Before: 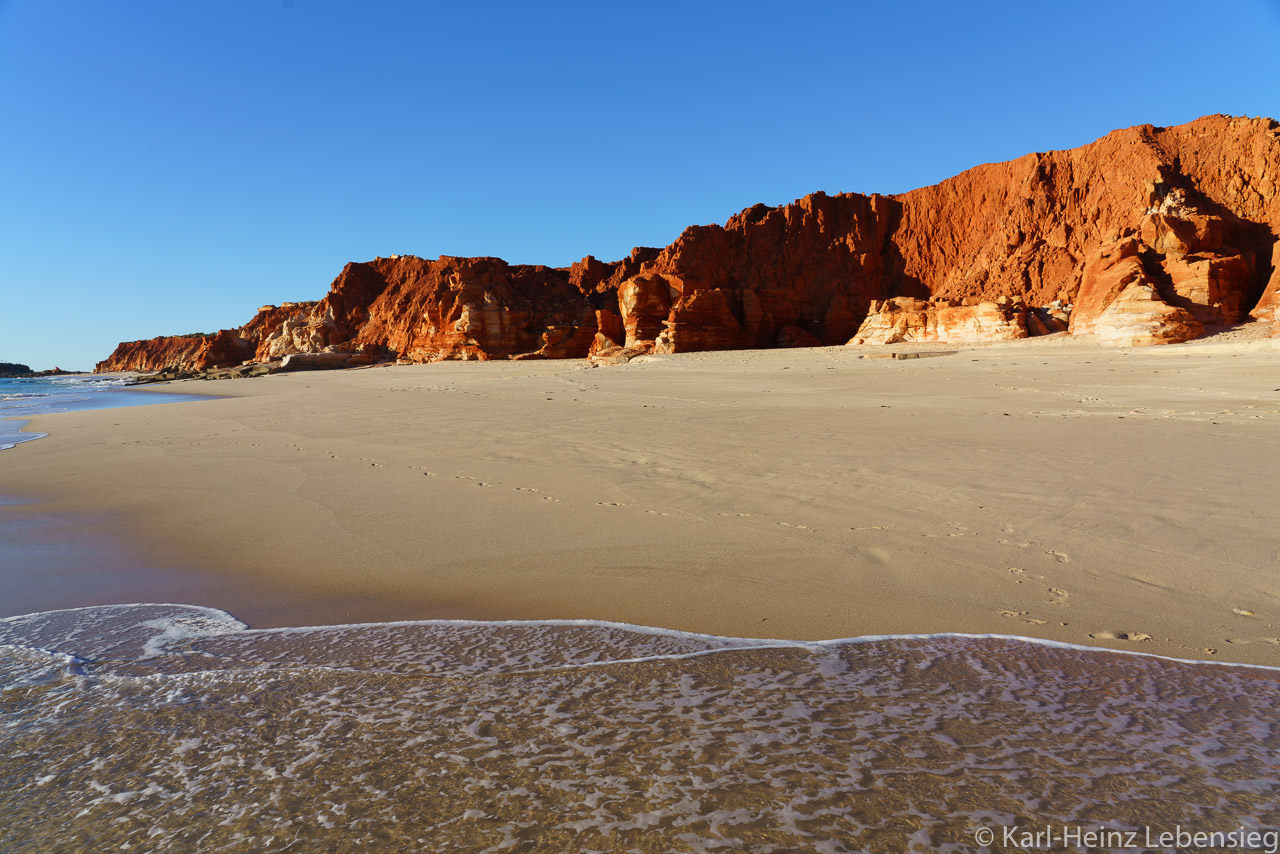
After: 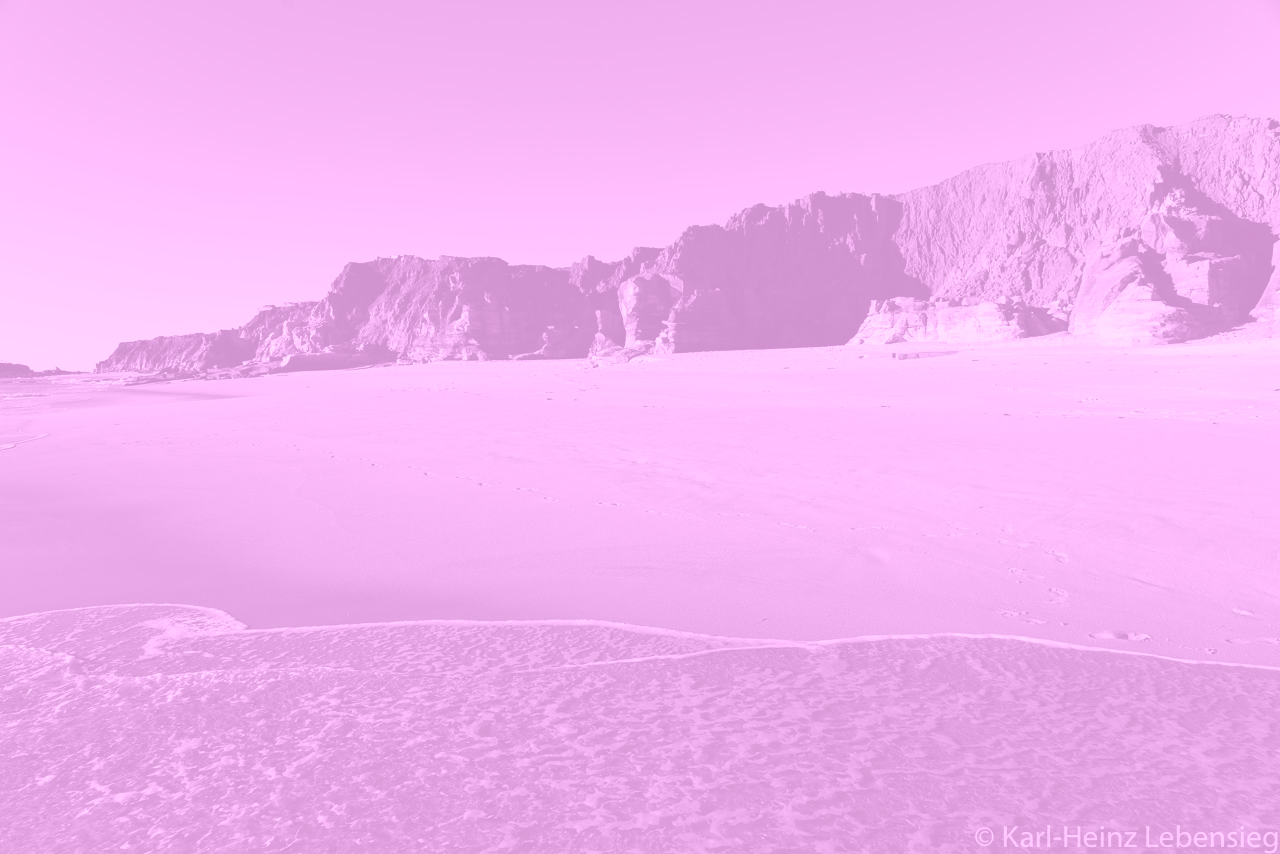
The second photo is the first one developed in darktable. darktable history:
contrast brightness saturation: contrast 0.1, brightness -0.26, saturation 0.14
colorize: hue 331.2°, saturation 75%, source mix 30.28%, lightness 70.52%, version 1
